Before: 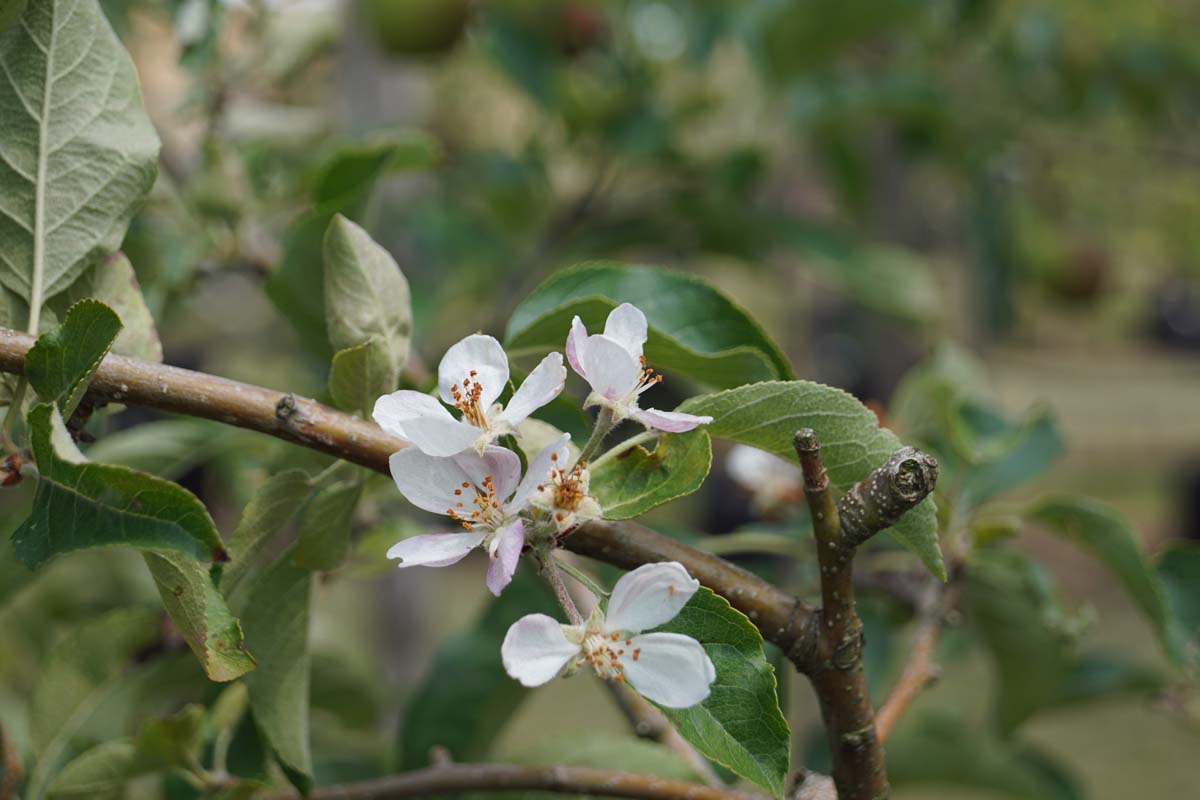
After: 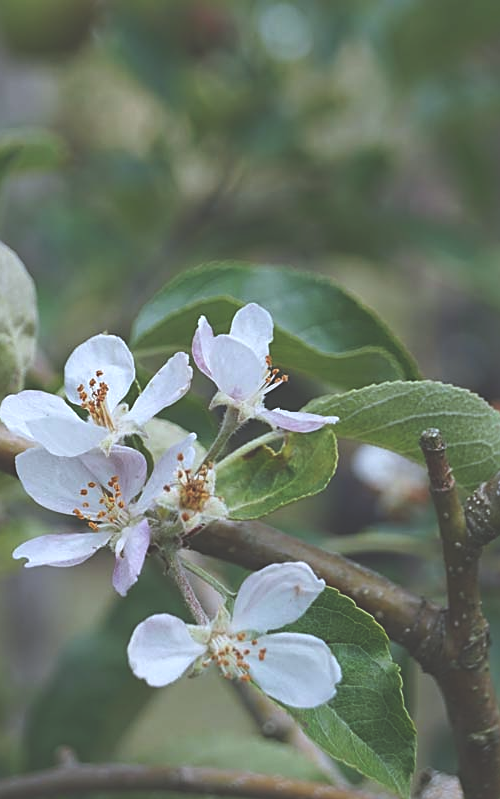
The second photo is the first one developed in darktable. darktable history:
white balance: red 0.931, blue 1.11
sharpen: on, module defaults
exposure: black level correction -0.041, exposure 0.064 EV, compensate highlight preservation false
crop: left 31.229%, right 27.105%
